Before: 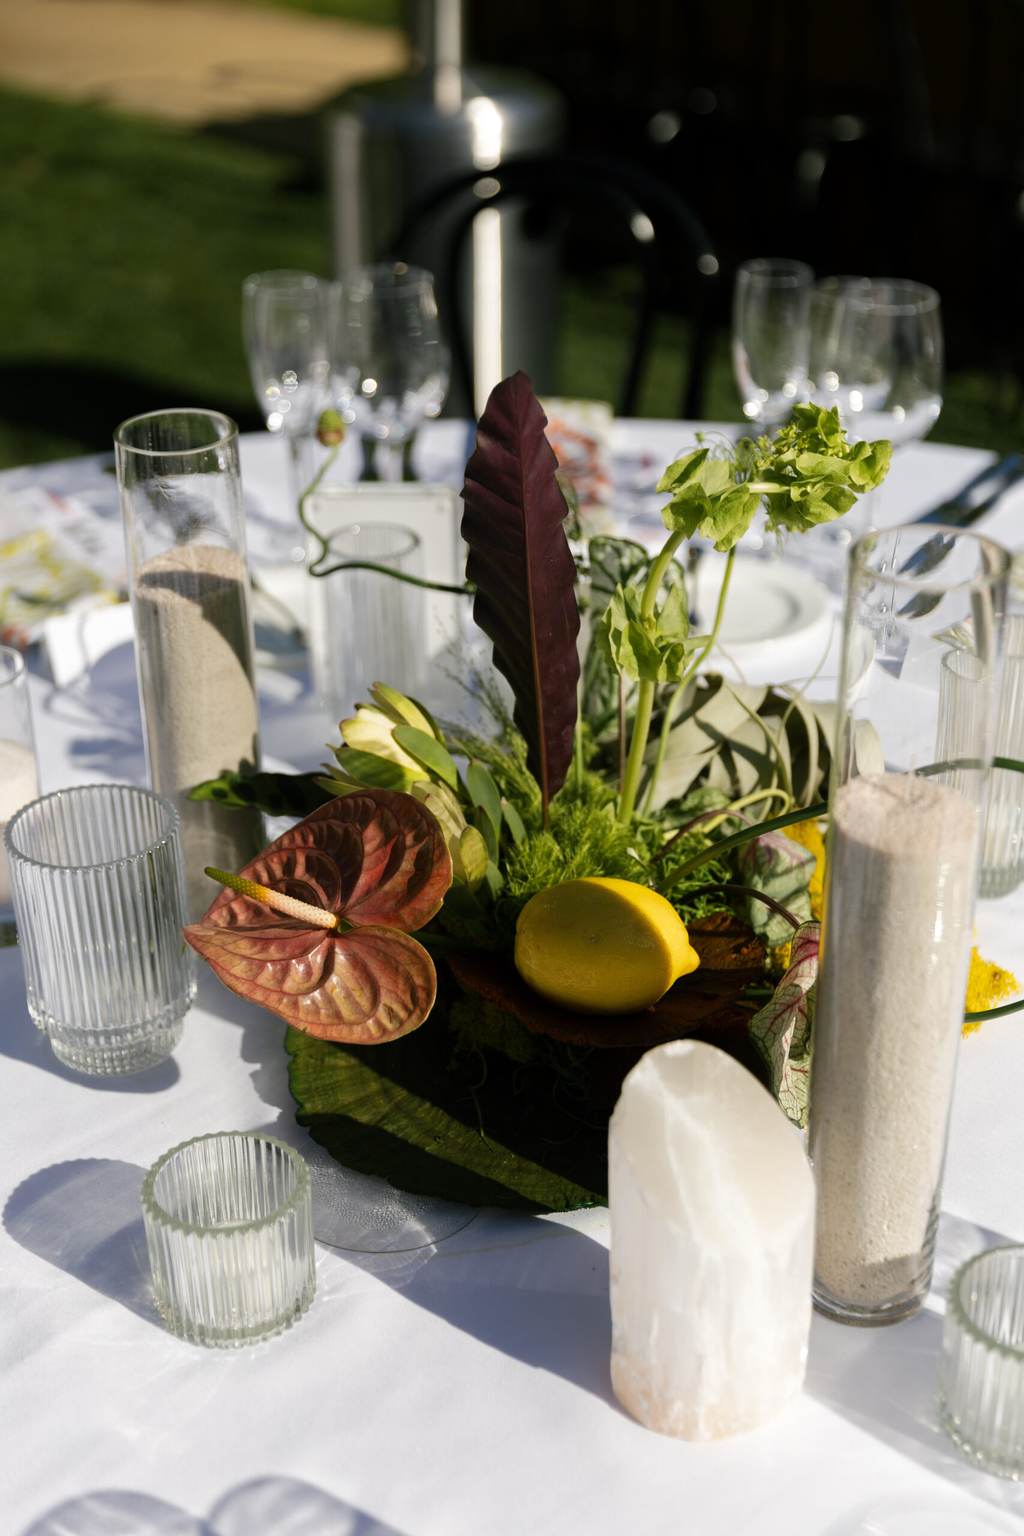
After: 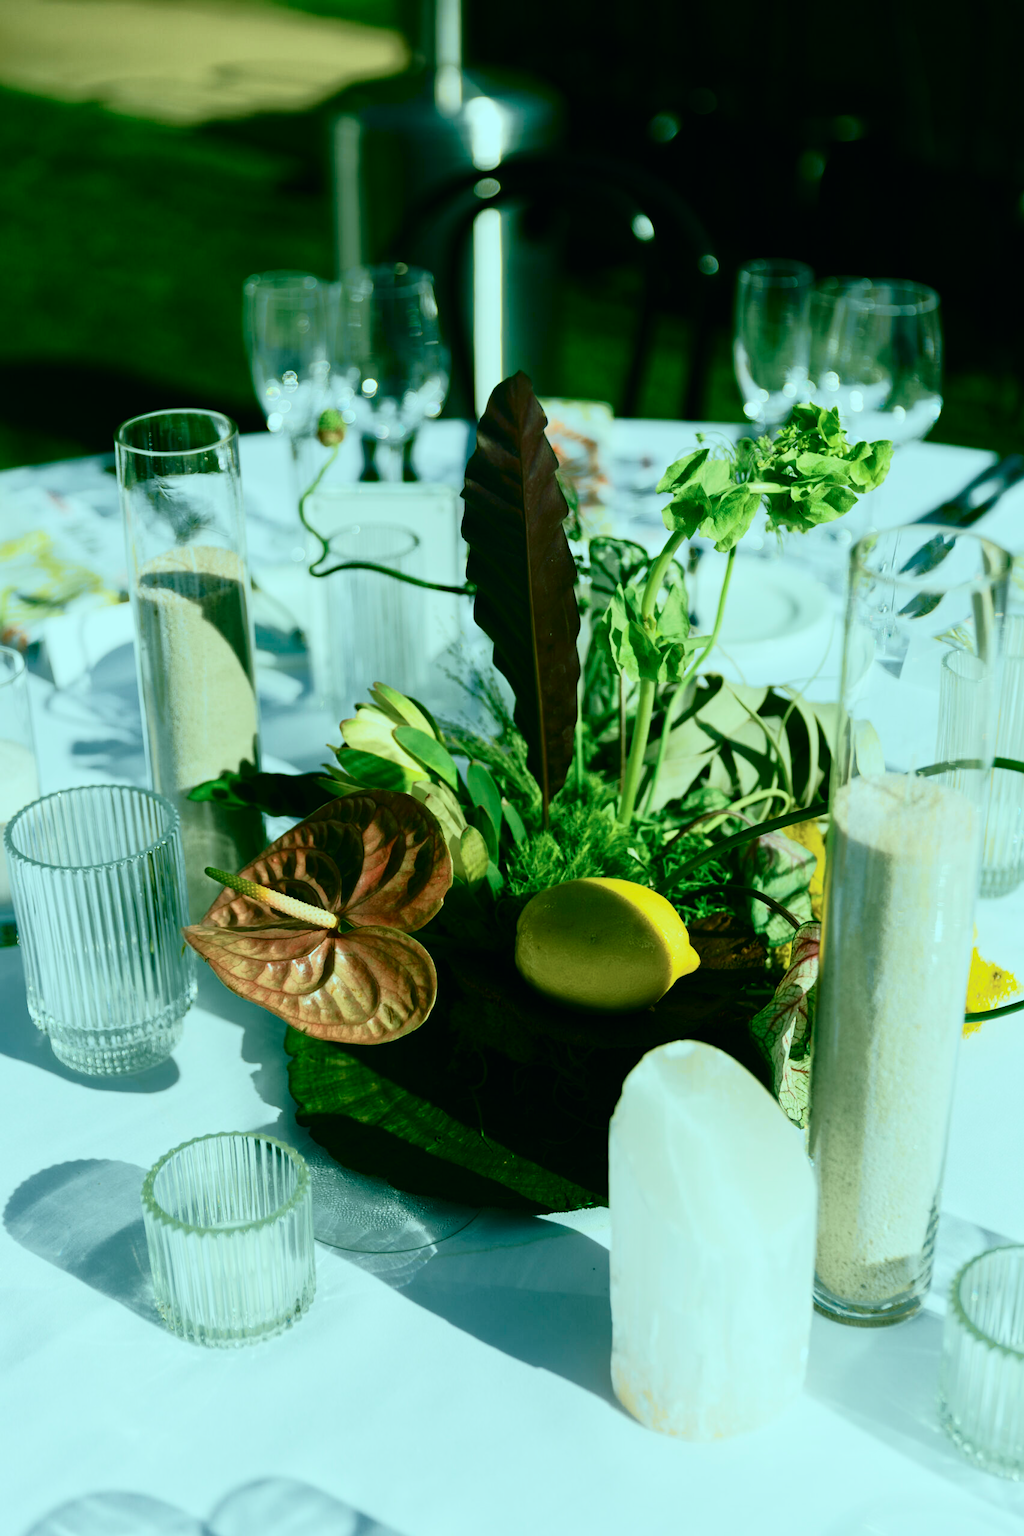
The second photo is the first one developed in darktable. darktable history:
tone curve: curves: ch0 [(0, 0.008) (0.081, 0.044) (0.177, 0.123) (0.283, 0.253) (0.416, 0.449) (0.495, 0.524) (0.661, 0.756) (0.796, 0.859) (1, 0.951)]; ch1 [(0, 0) (0.161, 0.092) (0.35, 0.33) (0.392, 0.392) (0.427, 0.426) (0.479, 0.472) (0.505, 0.5) (0.521, 0.524) (0.567, 0.564) (0.583, 0.588) (0.625, 0.627) (0.678, 0.733) (1, 1)]; ch2 [(0, 0) (0.346, 0.362) (0.404, 0.427) (0.502, 0.499) (0.531, 0.523) (0.544, 0.561) (0.58, 0.59) (0.629, 0.642) (0.717, 0.678) (1, 1)], color space Lab, independent channels, preserve colors none
color balance rgb: shadows lift › chroma 11.71%, shadows lift › hue 133.46°, power › chroma 2.15%, power › hue 166.83°, highlights gain › chroma 4%, highlights gain › hue 200.2°, perceptual saturation grading › global saturation 18.05%
